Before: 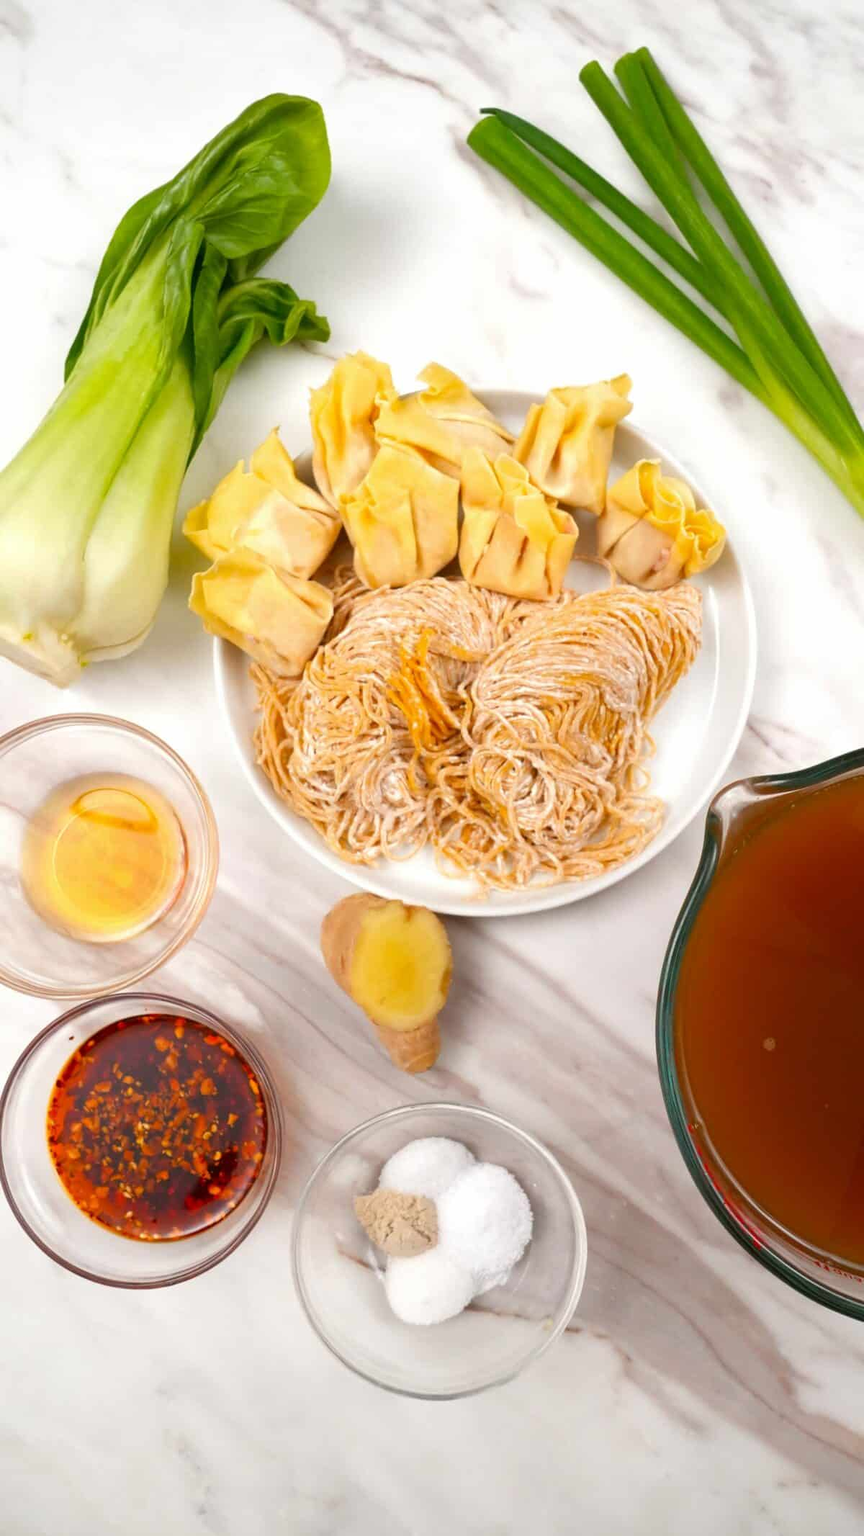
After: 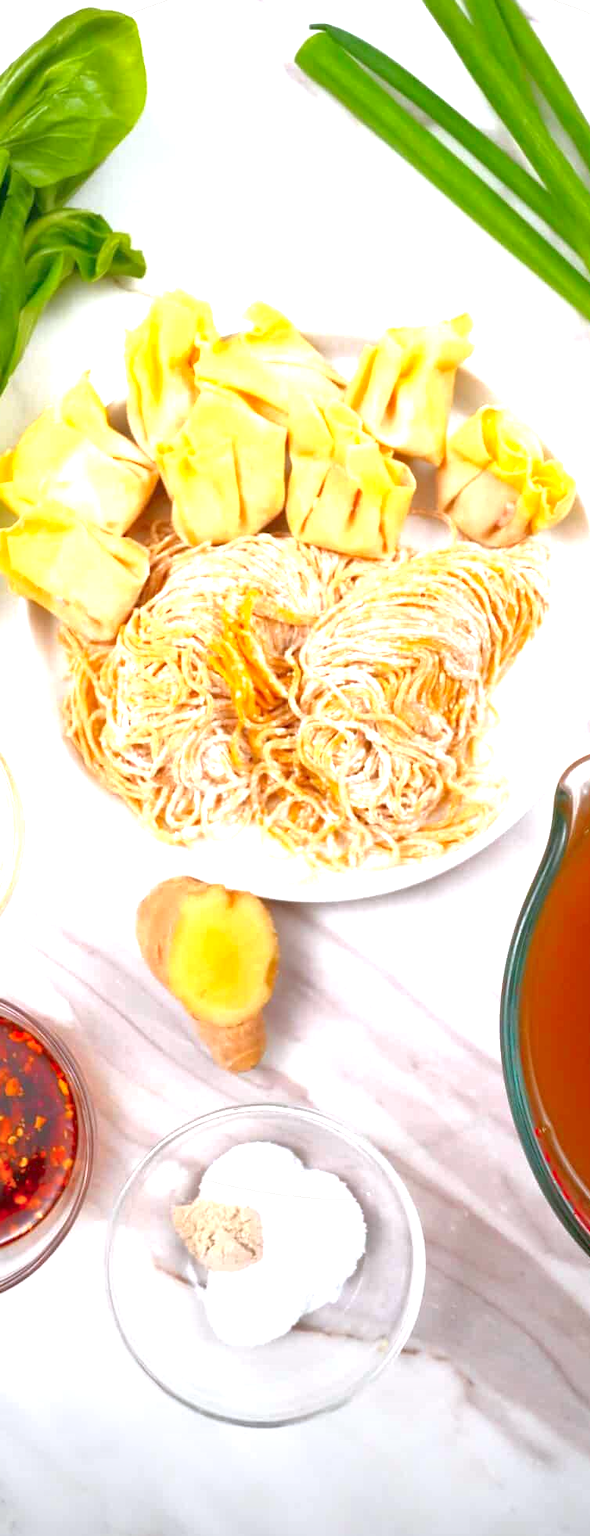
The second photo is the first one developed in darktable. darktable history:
crop and rotate: left 22.749%, top 5.638%, right 14.327%, bottom 2.307%
color correction: highlights a* -0.677, highlights b* -8.84
exposure: black level correction 0, exposure 1.2 EV, compensate highlight preservation false
vignetting: fall-off radius 60.47%, brightness -0.576, saturation -0.263, center (0.219, -0.239), unbound false
contrast brightness saturation: saturation 0.126
tone equalizer: -8 EV 0.217 EV, -7 EV 0.421 EV, -6 EV 0.453 EV, -5 EV 0.227 EV, -3 EV -0.263 EV, -2 EV -0.428 EV, -1 EV -0.405 EV, +0 EV -0.259 EV, edges refinement/feathering 500, mask exposure compensation -1.57 EV, preserve details no
